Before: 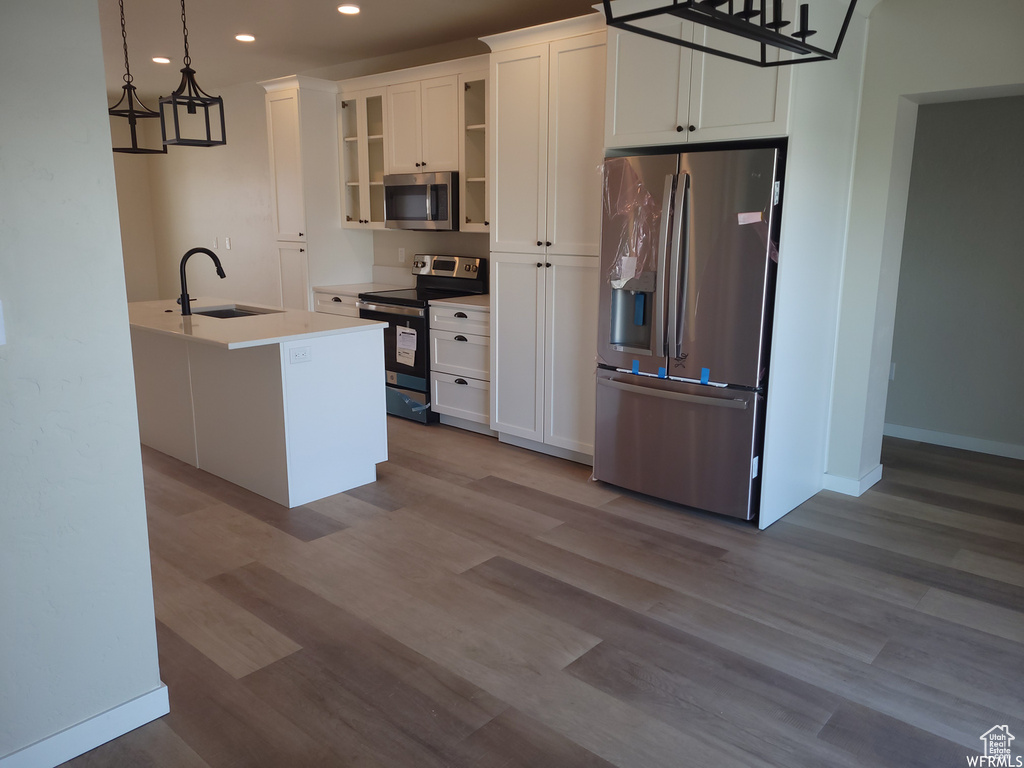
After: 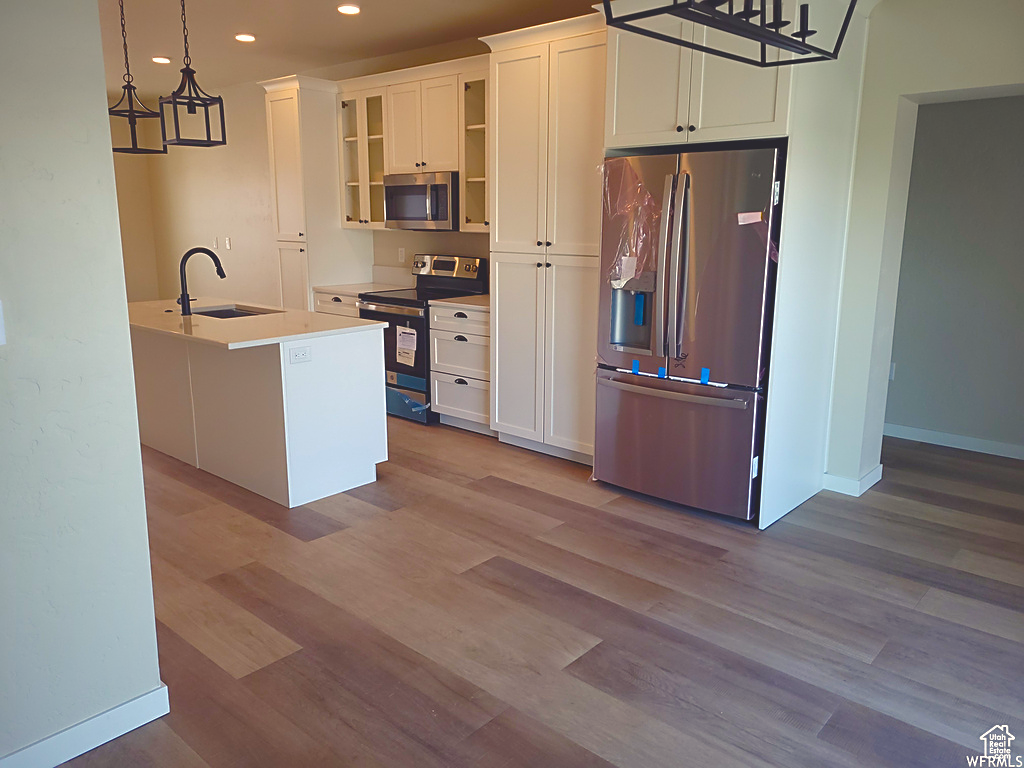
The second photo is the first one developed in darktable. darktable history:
shadows and highlights: on, module defaults
exposure: black level correction 0.005, exposure 0.417 EV, compensate highlight preservation false
sharpen: on, module defaults
color balance rgb: shadows lift › chroma 3%, shadows lift › hue 280.8°, power › hue 330°, highlights gain › chroma 3%, highlights gain › hue 75.6°, global offset › luminance 1.5%, perceptual saturation grading › global saturation 20%, perceptual saturation grading › highlights -25%, perceptual saturation grading › shadows 50%, global vibrance 30%
